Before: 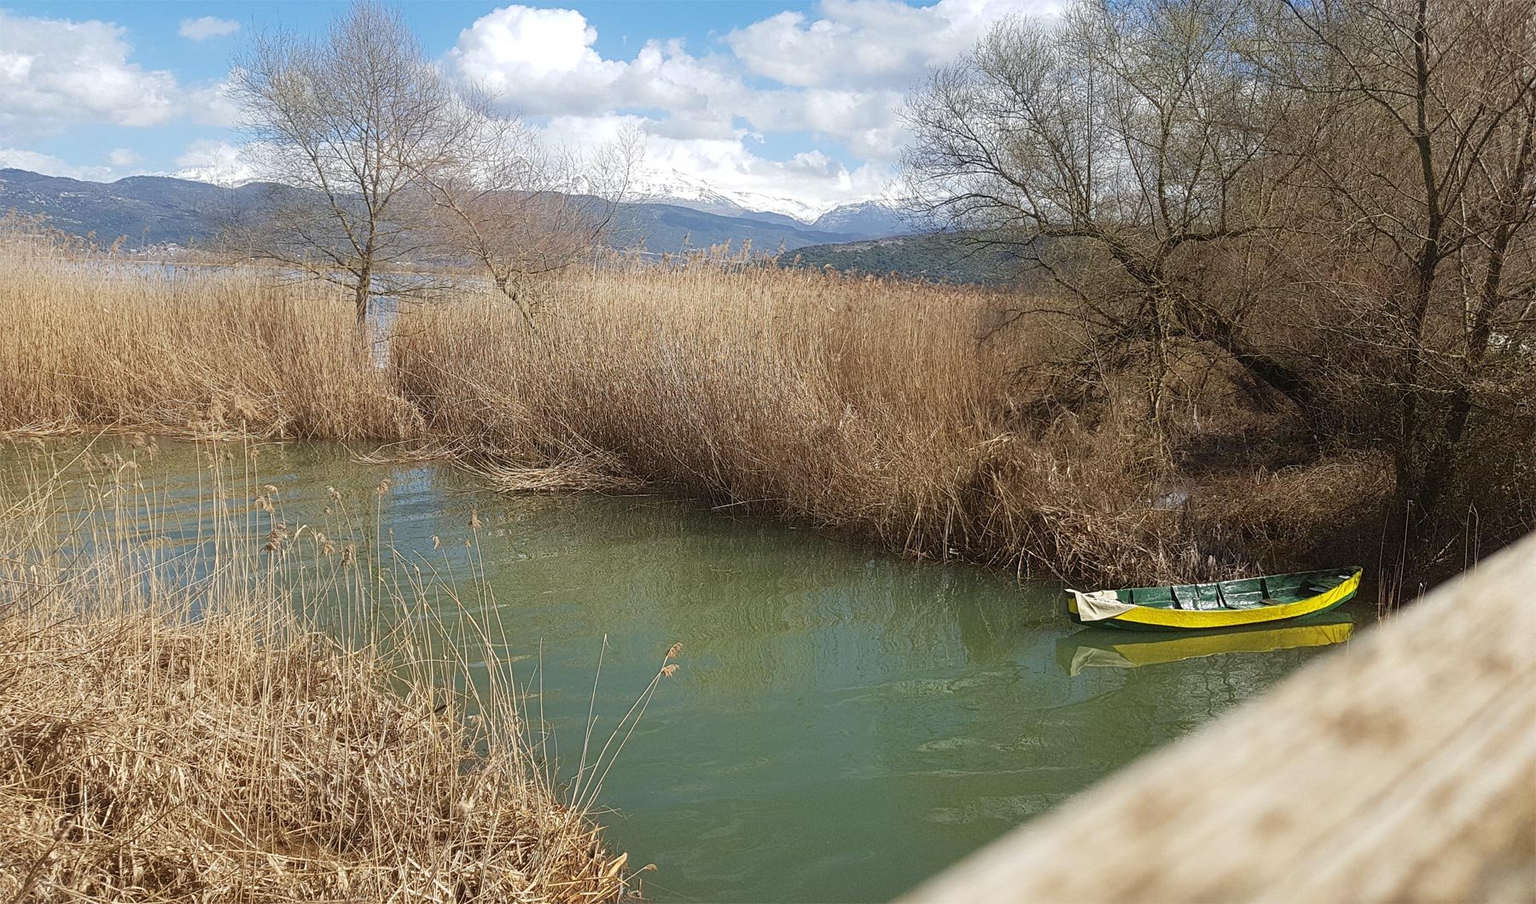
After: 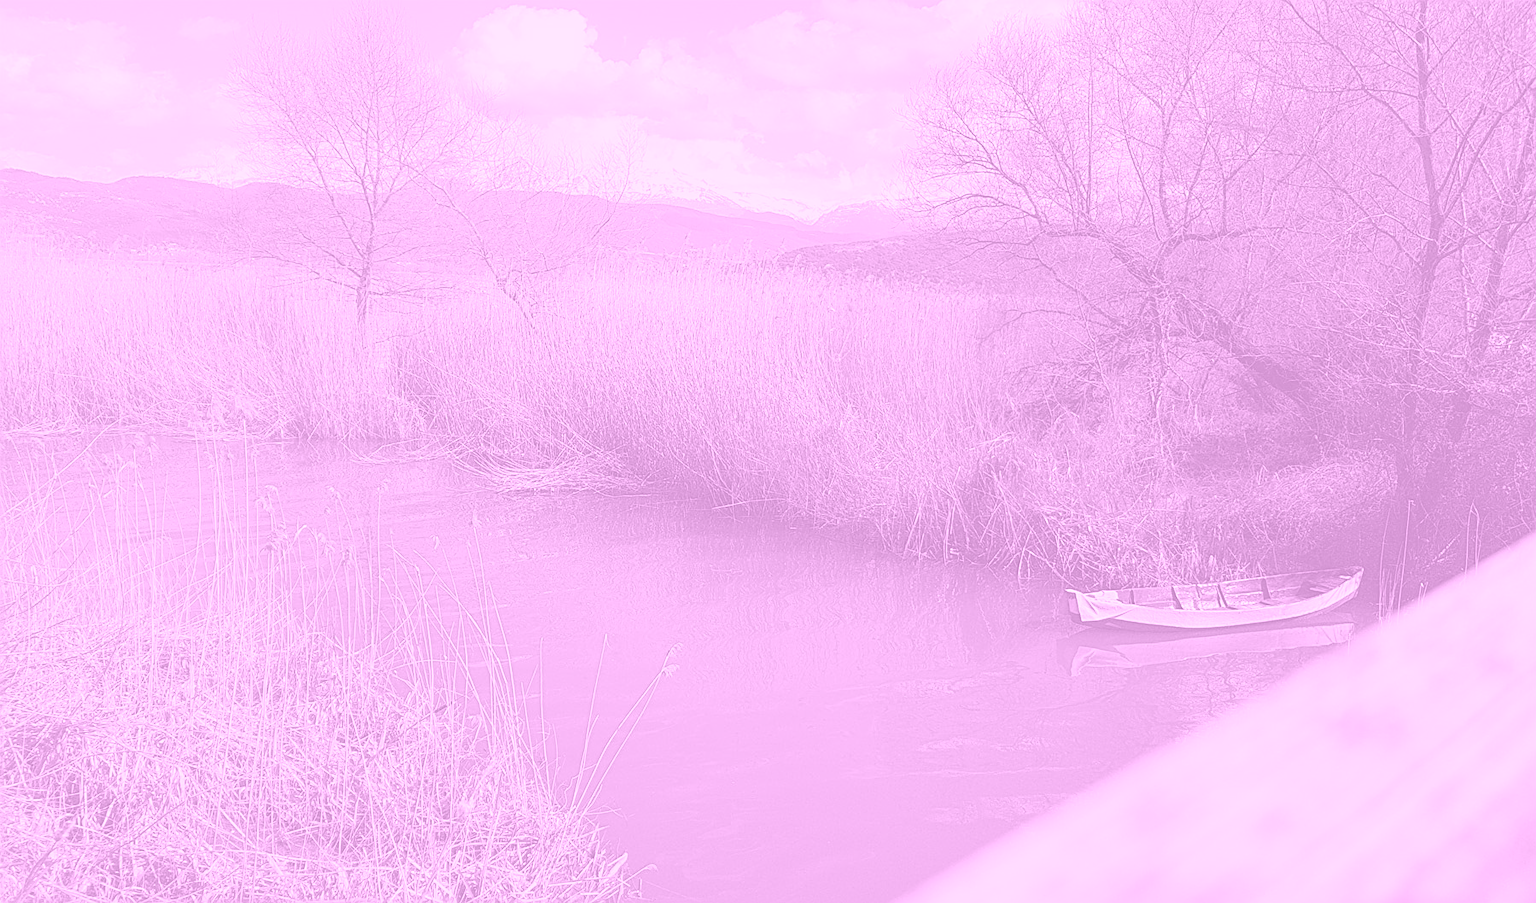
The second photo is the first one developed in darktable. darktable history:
sharpen: on, module defaults
colorize: hue 331.2°, saturation 75%, source mix 30.28%, lightness 70.52%, version 1
